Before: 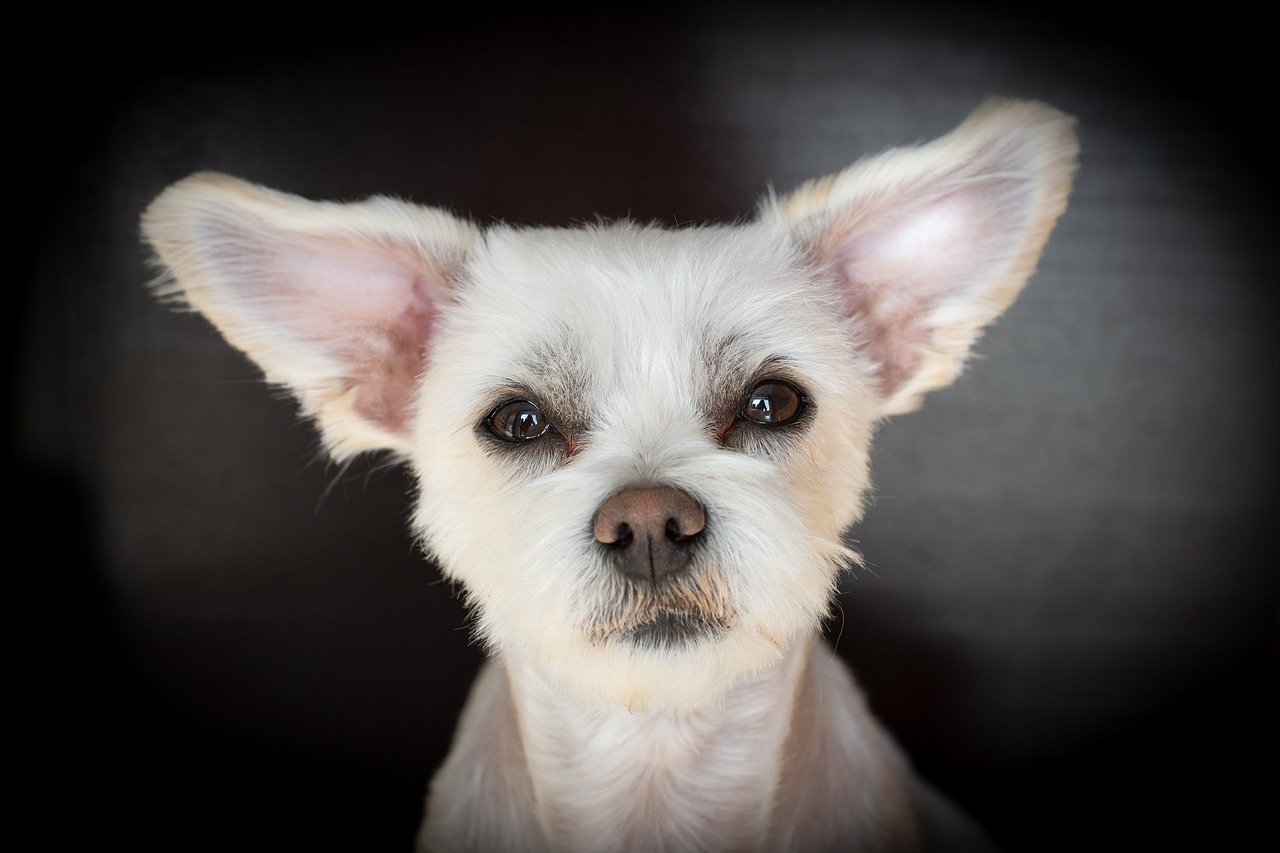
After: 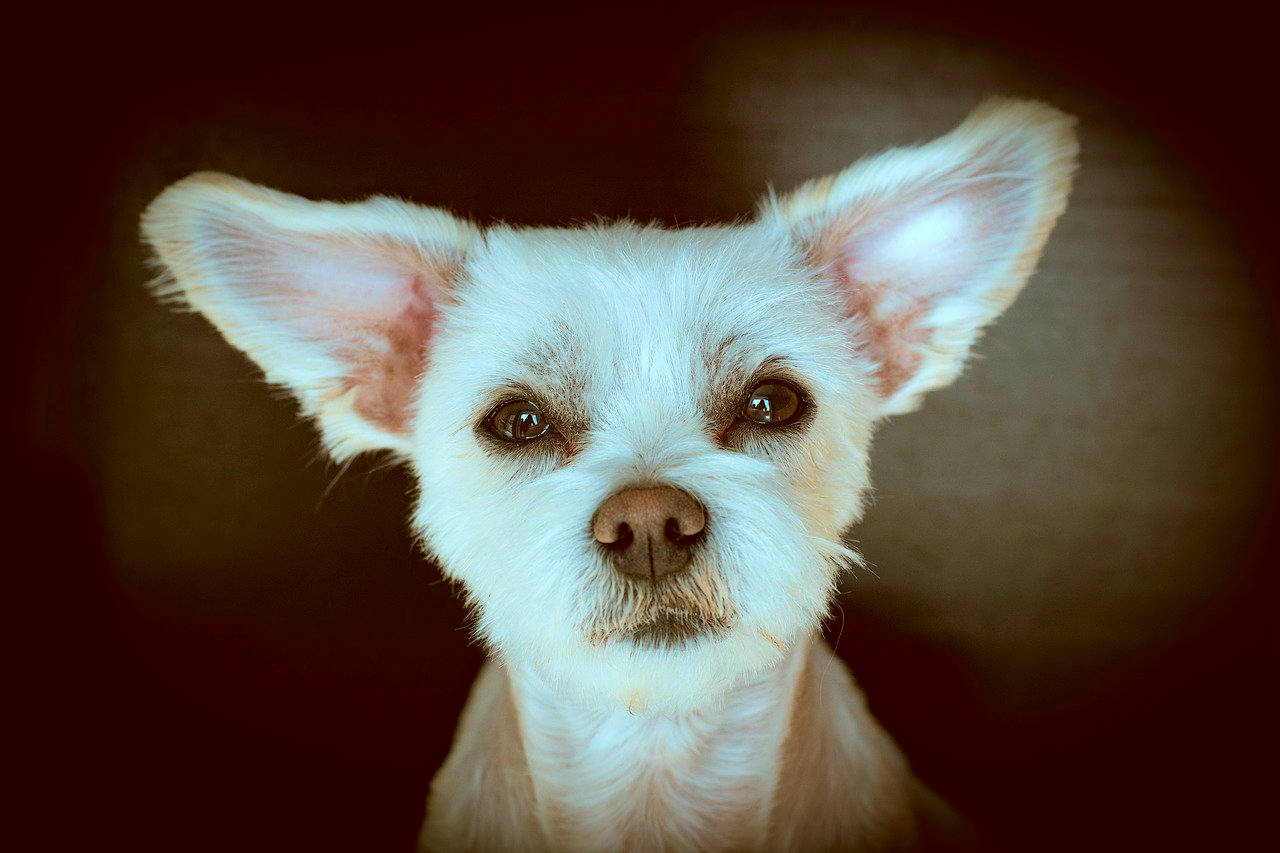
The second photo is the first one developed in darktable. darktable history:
haze removal: adaptive false
velvia: on, module defaults
color correction: highlights a* -15, highlights b* -17.02, shadows a* 10.57, shadows b* 29.48
shadows and highlights: radius 91.02, shadows -15.22, white point adjustment 0.206, highlights 31.32, compress 48.33%, soften with gaussian
